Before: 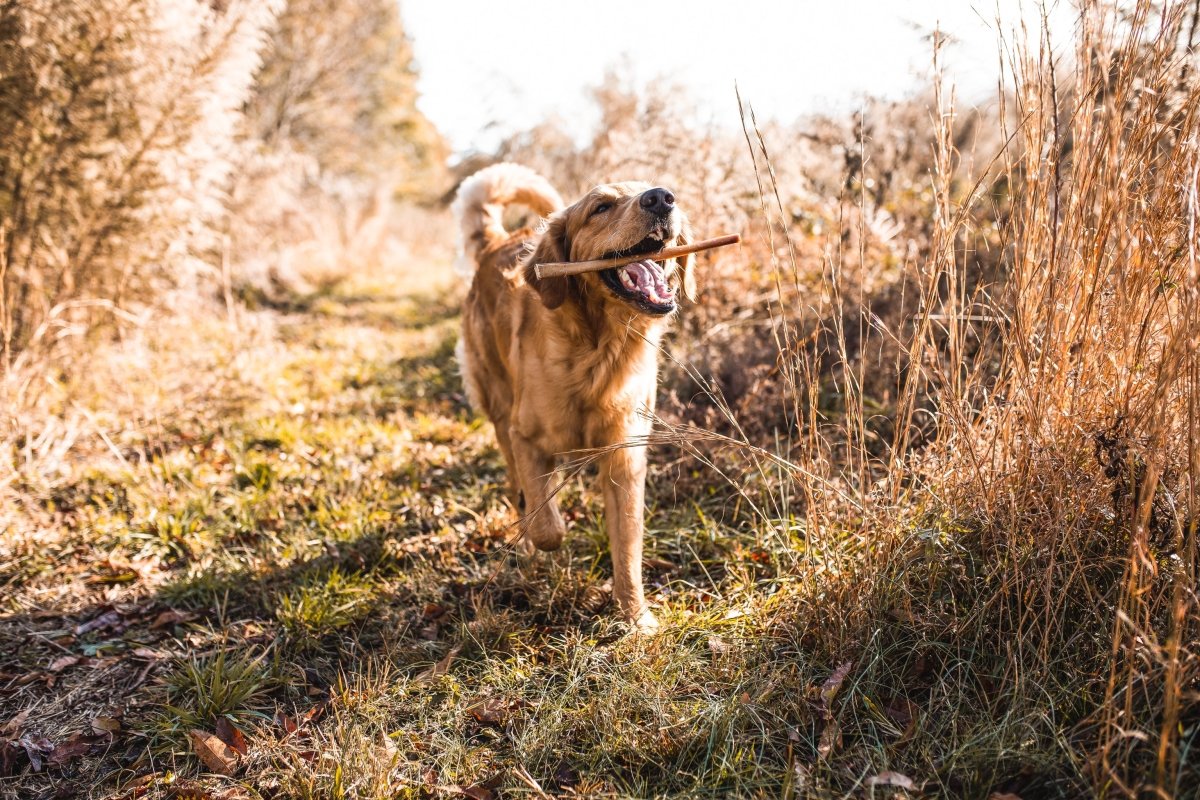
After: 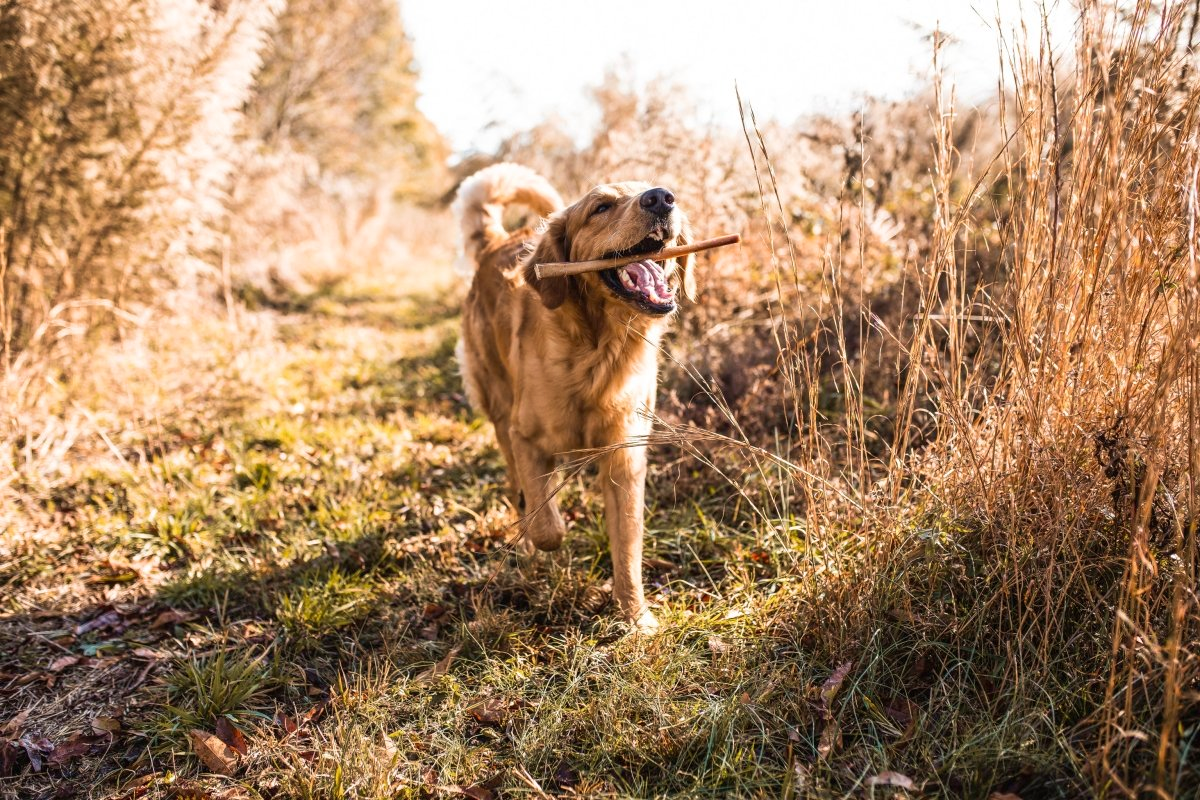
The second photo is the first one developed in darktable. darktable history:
velvia: on, module defaults
exposure: black level correction 0.002, compensate highlight preservation false
